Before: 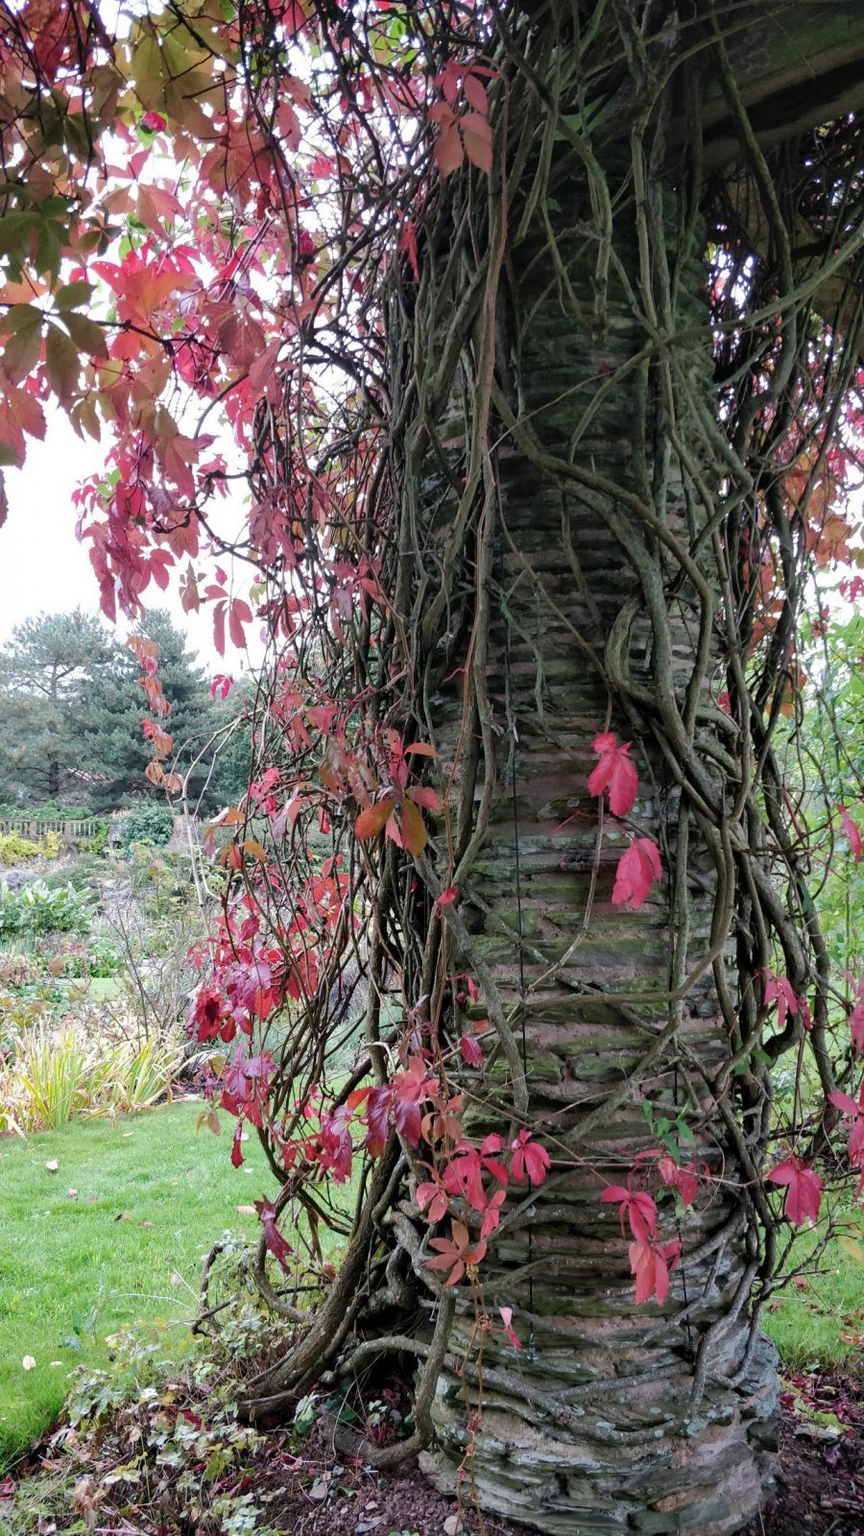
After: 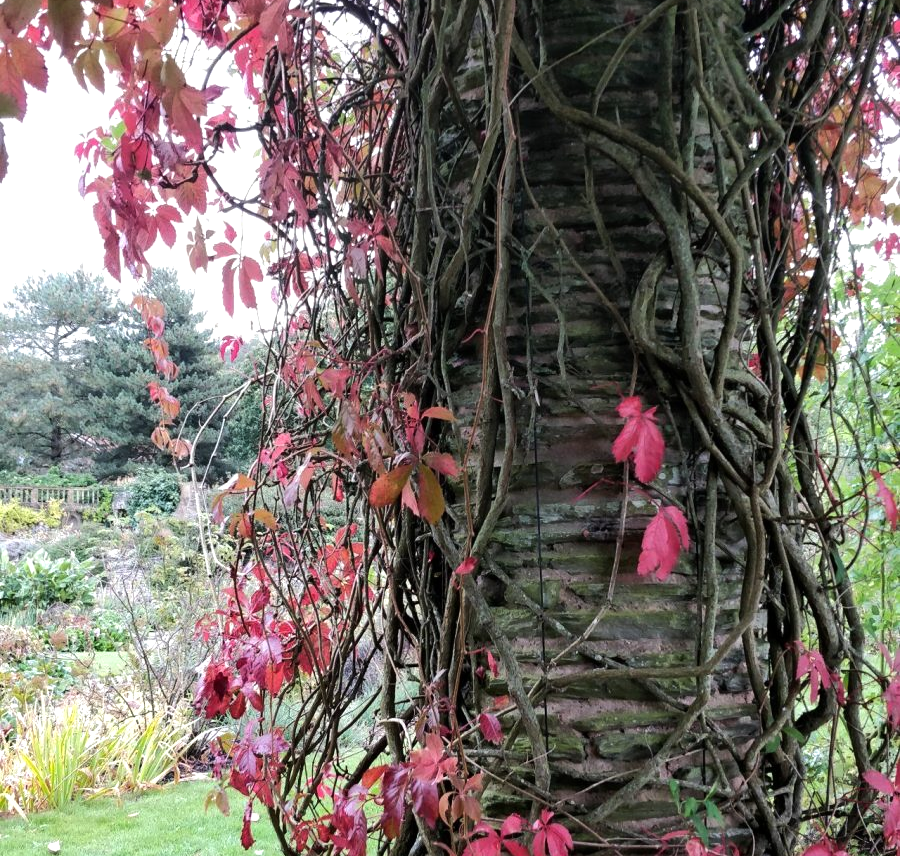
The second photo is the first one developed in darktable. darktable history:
crop and rotate: top 23.043%, bottom 23.437%
tone equalizer: -8 EV -0.417 EV, -7 EV -0.389 EV, -6 EV -0.333 EV, -5 EV -0.222 EV, -3 EV 0.222 EV, -2 EV 0.333 EV, -1 EV 0.389 EV, +0 EV 0.417 EV, edges refinement/feathering 500, mask exposure compensation -1.57 EV, preserve details no
